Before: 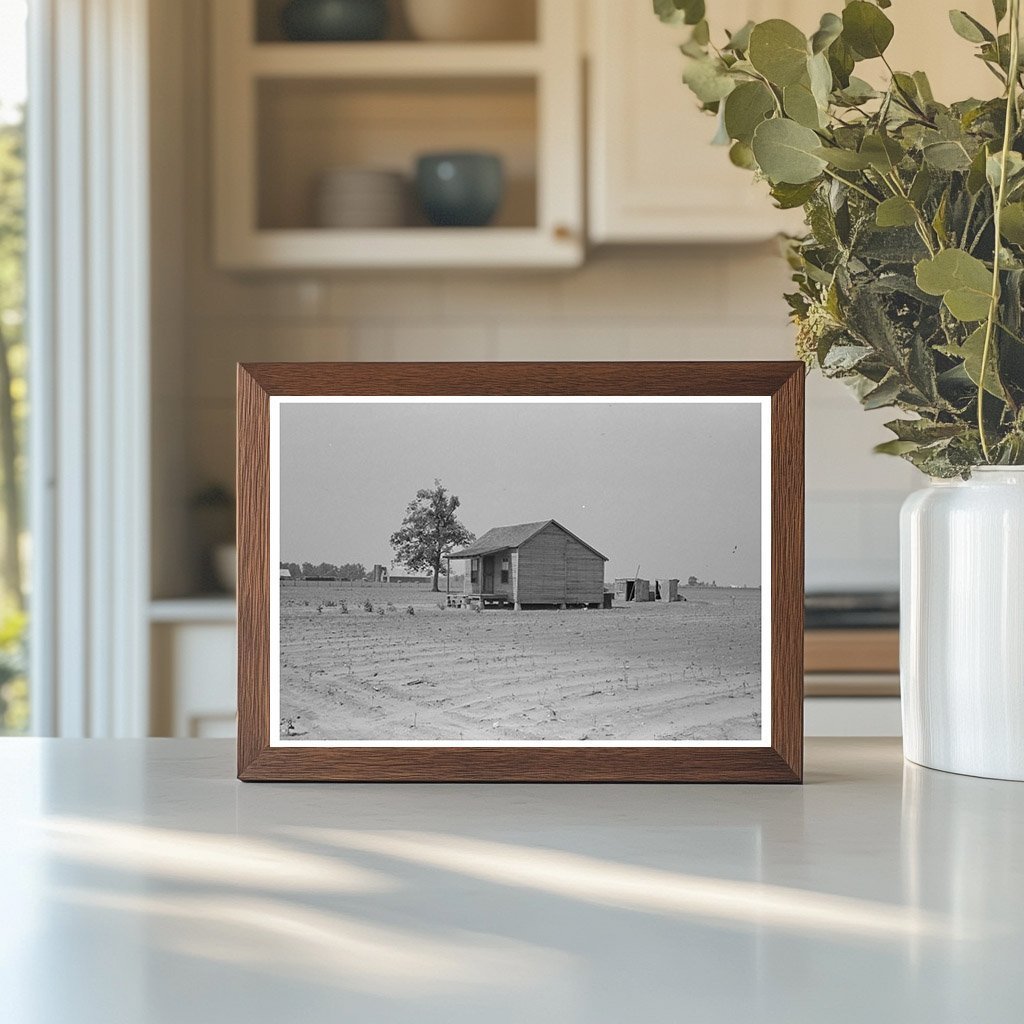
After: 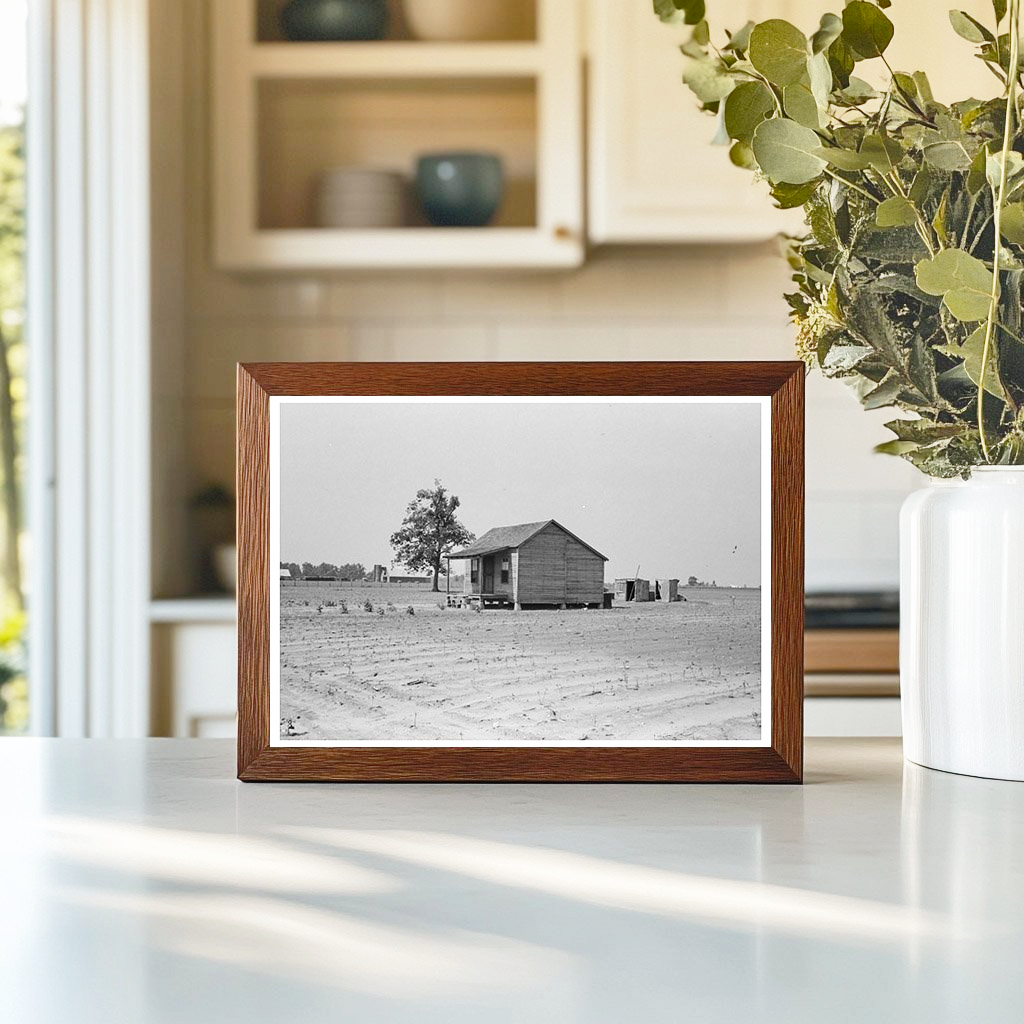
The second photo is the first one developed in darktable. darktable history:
shadows and highlights: highlights color adjustment 78.65%, soften with gaussian
base curve: curves: ch0 [(0, 0) (0.028, 0.03) (0.121, 0.232) (0.46, 0.748) (0.859, 0.968) (1, 1)], preserve colors none
